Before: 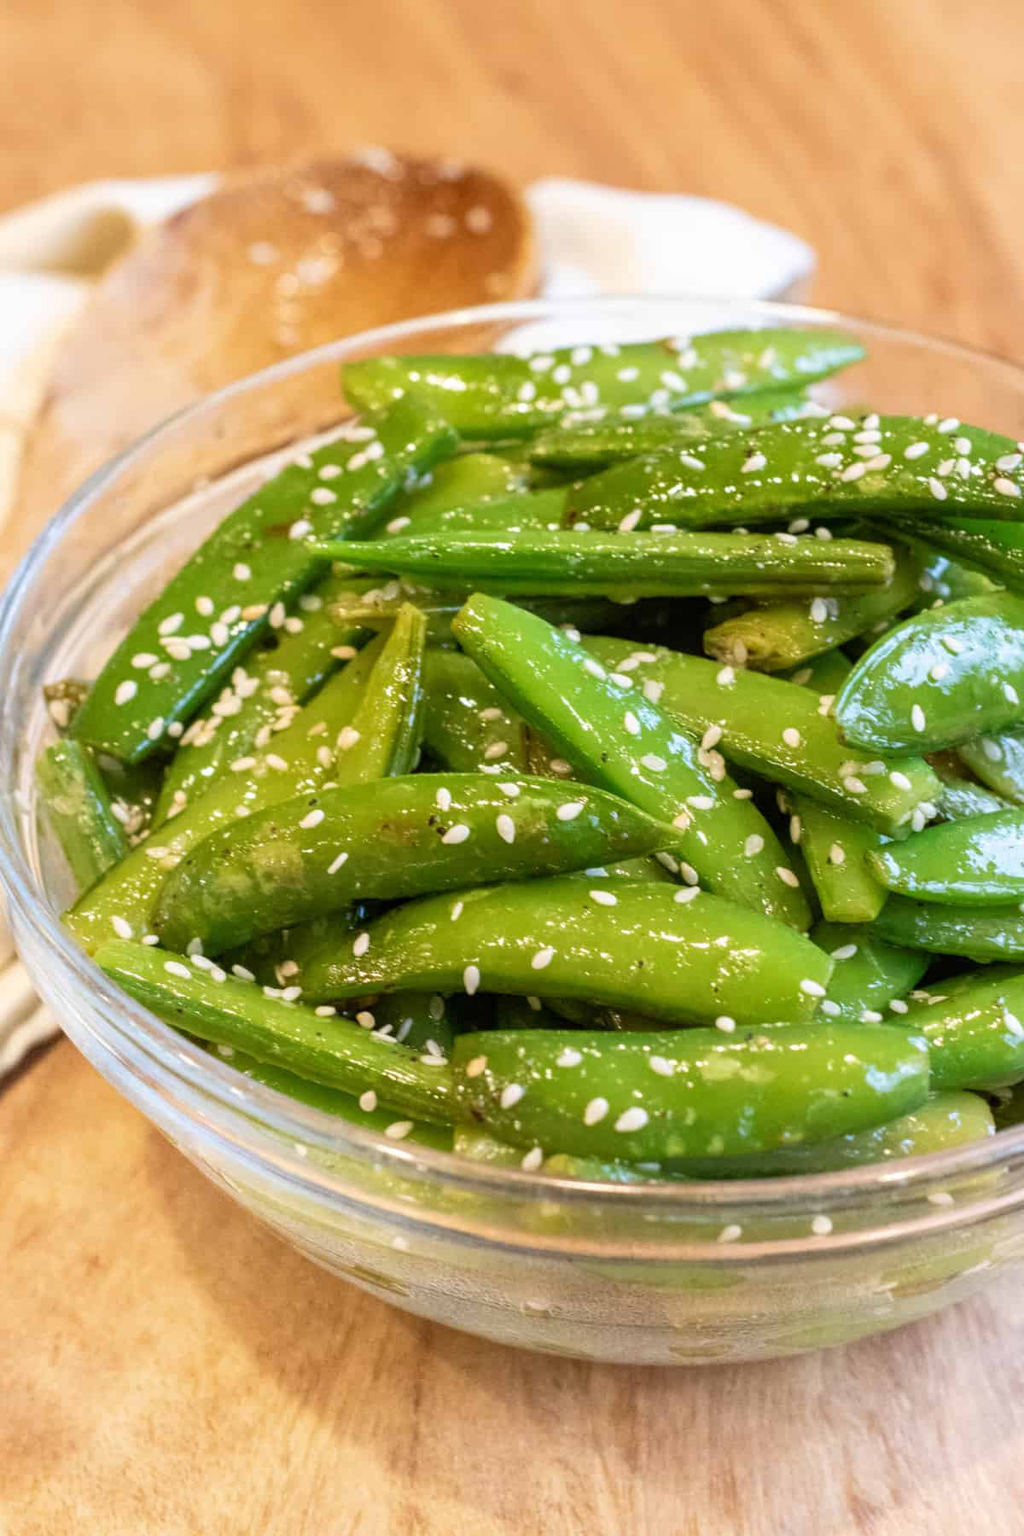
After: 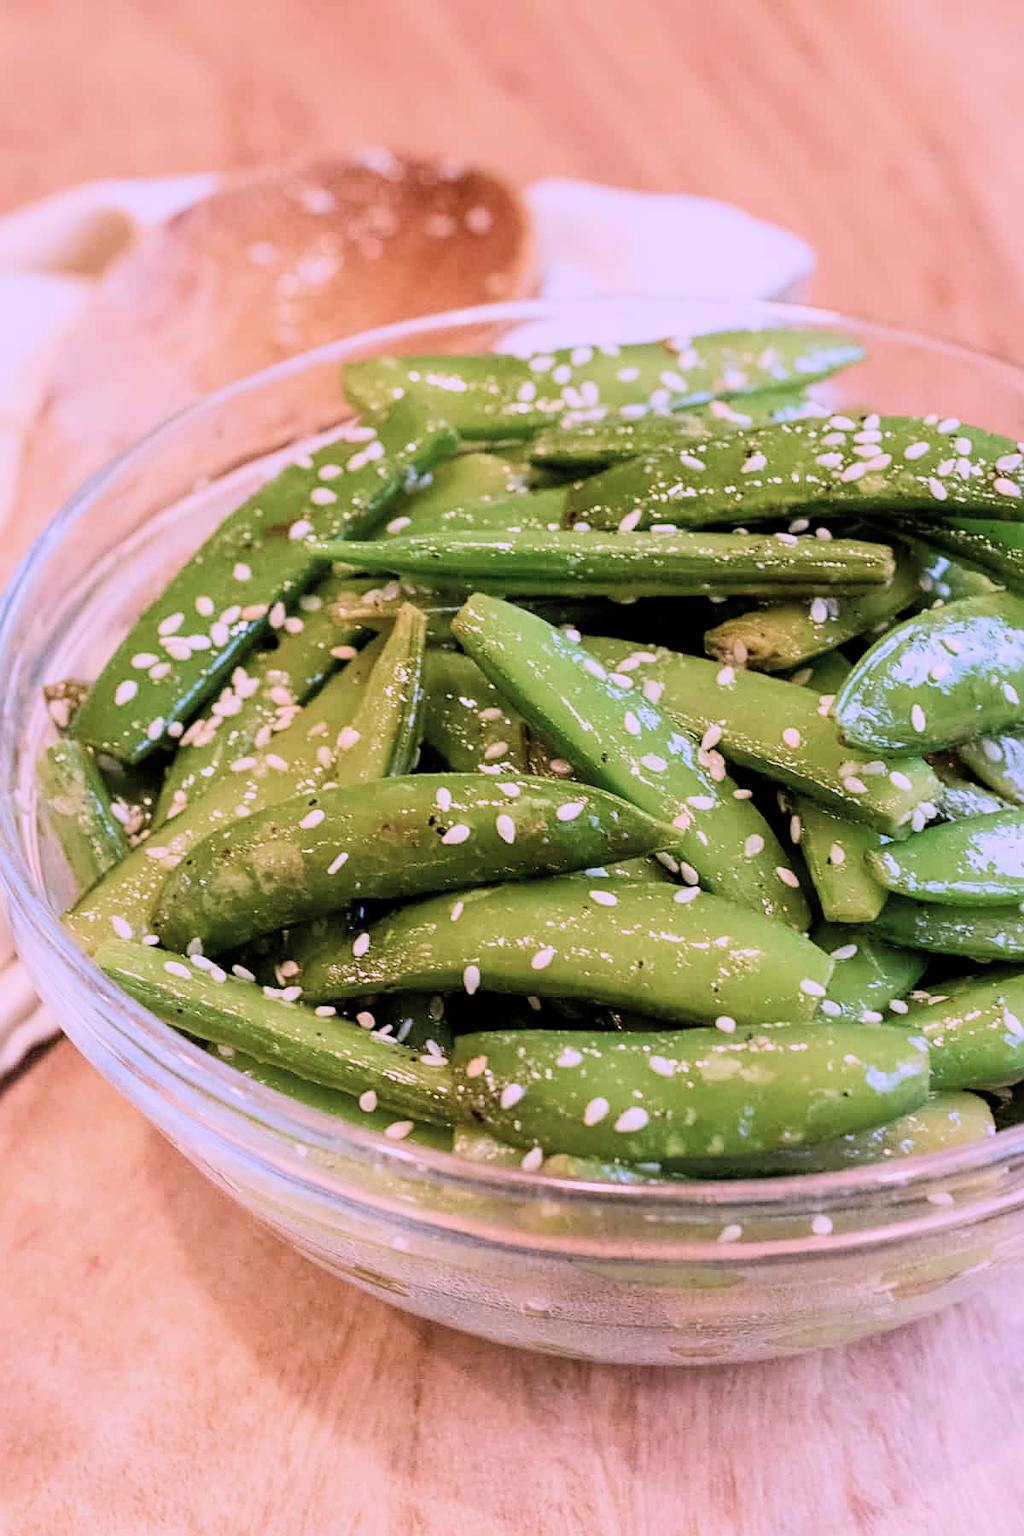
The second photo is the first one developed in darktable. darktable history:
filmic rgb: black relative exposure -7.5 EV, white relative exposure 4.99 EV, hardness 3.3, contrast 1.297, add noise in highlights 0.1, color science v4 (2020), type of noise poissonian
color correction: highlights a* 15.29, highlights b* -20.64
sharpen: on, module defaults
